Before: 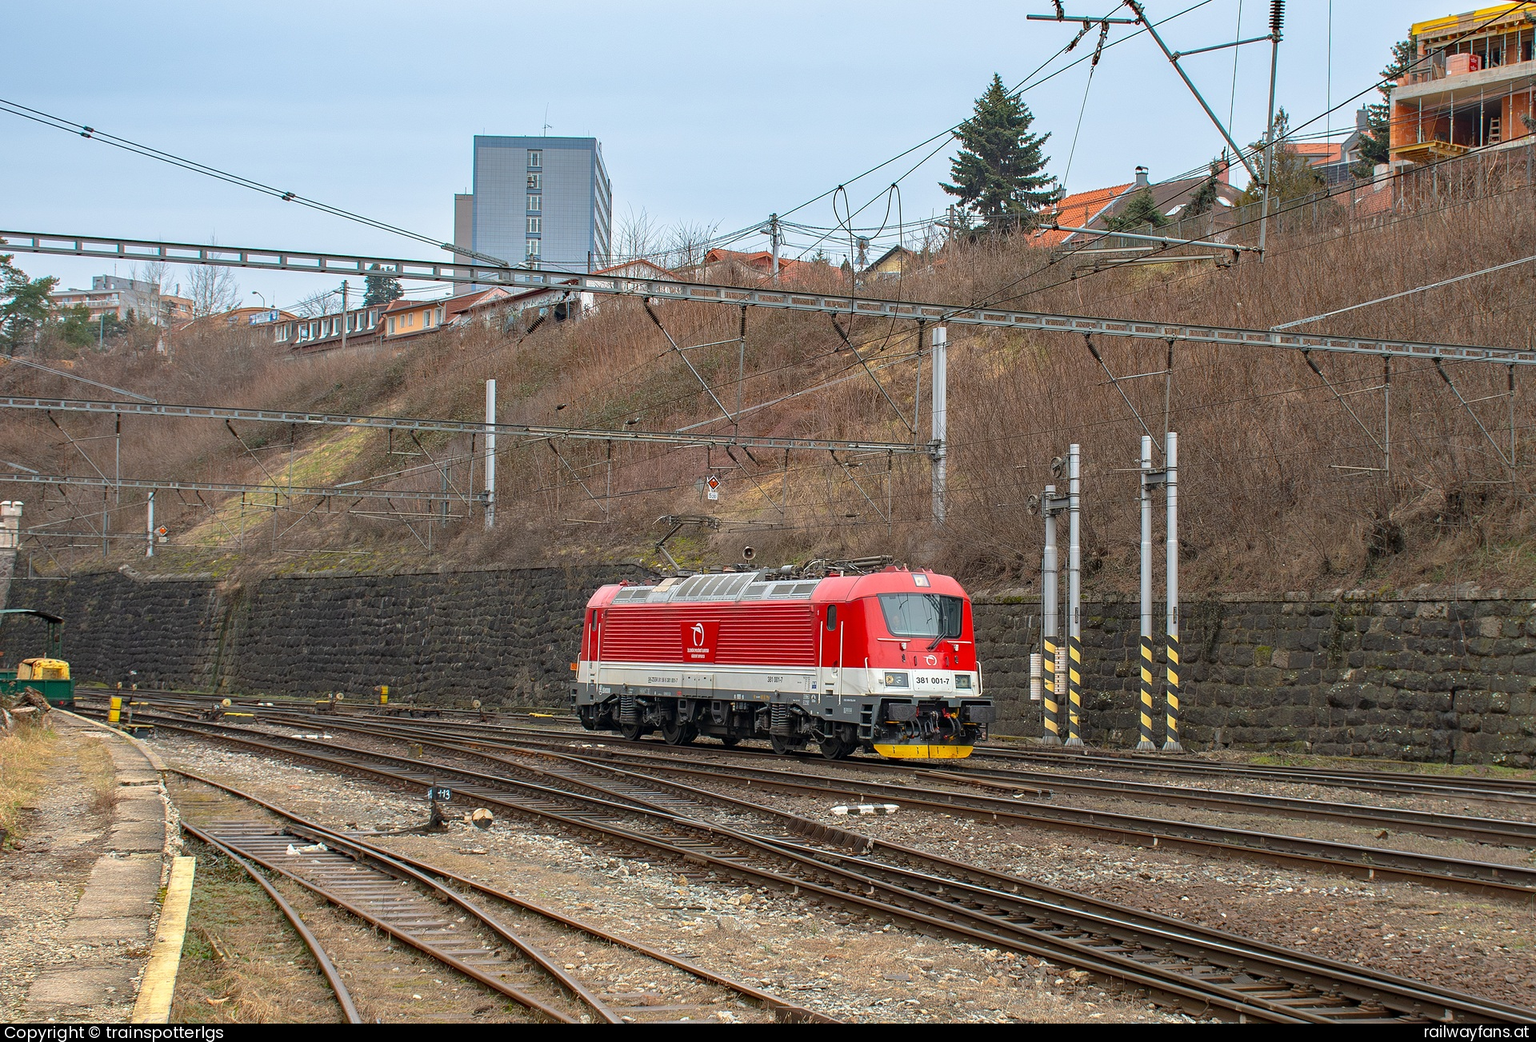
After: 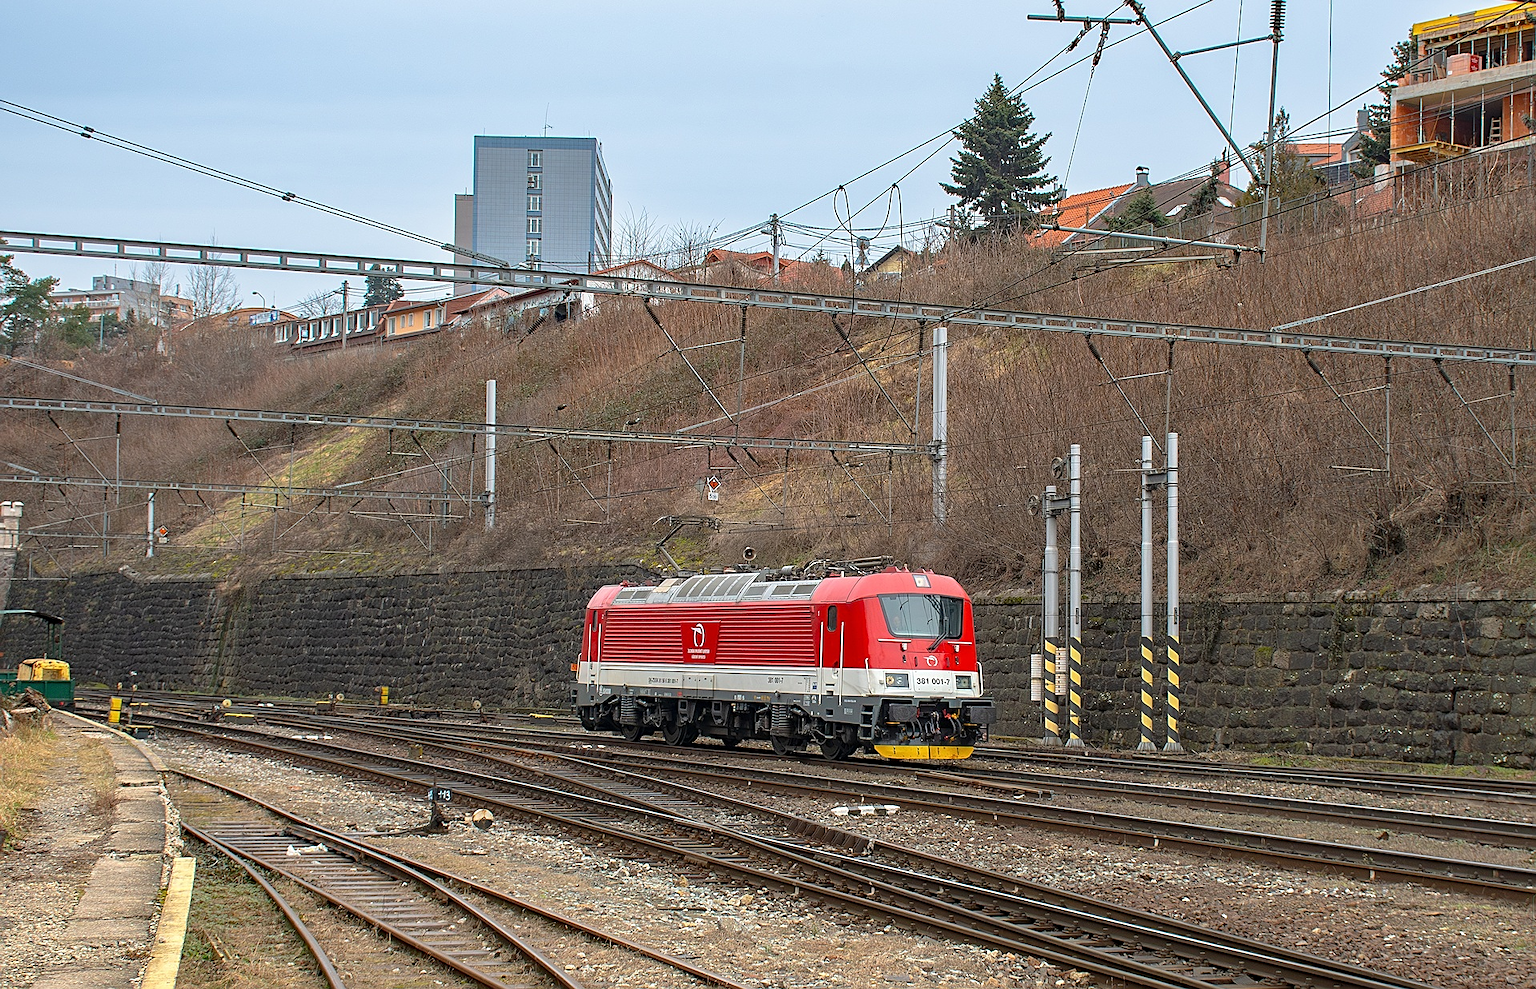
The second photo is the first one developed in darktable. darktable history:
exposure: black level correction 0, compensate exposure bias true, compensate highlight preservation false
crop and rotate: top 0.011%, bottom 5.097%
sharpen: on, module defaults
